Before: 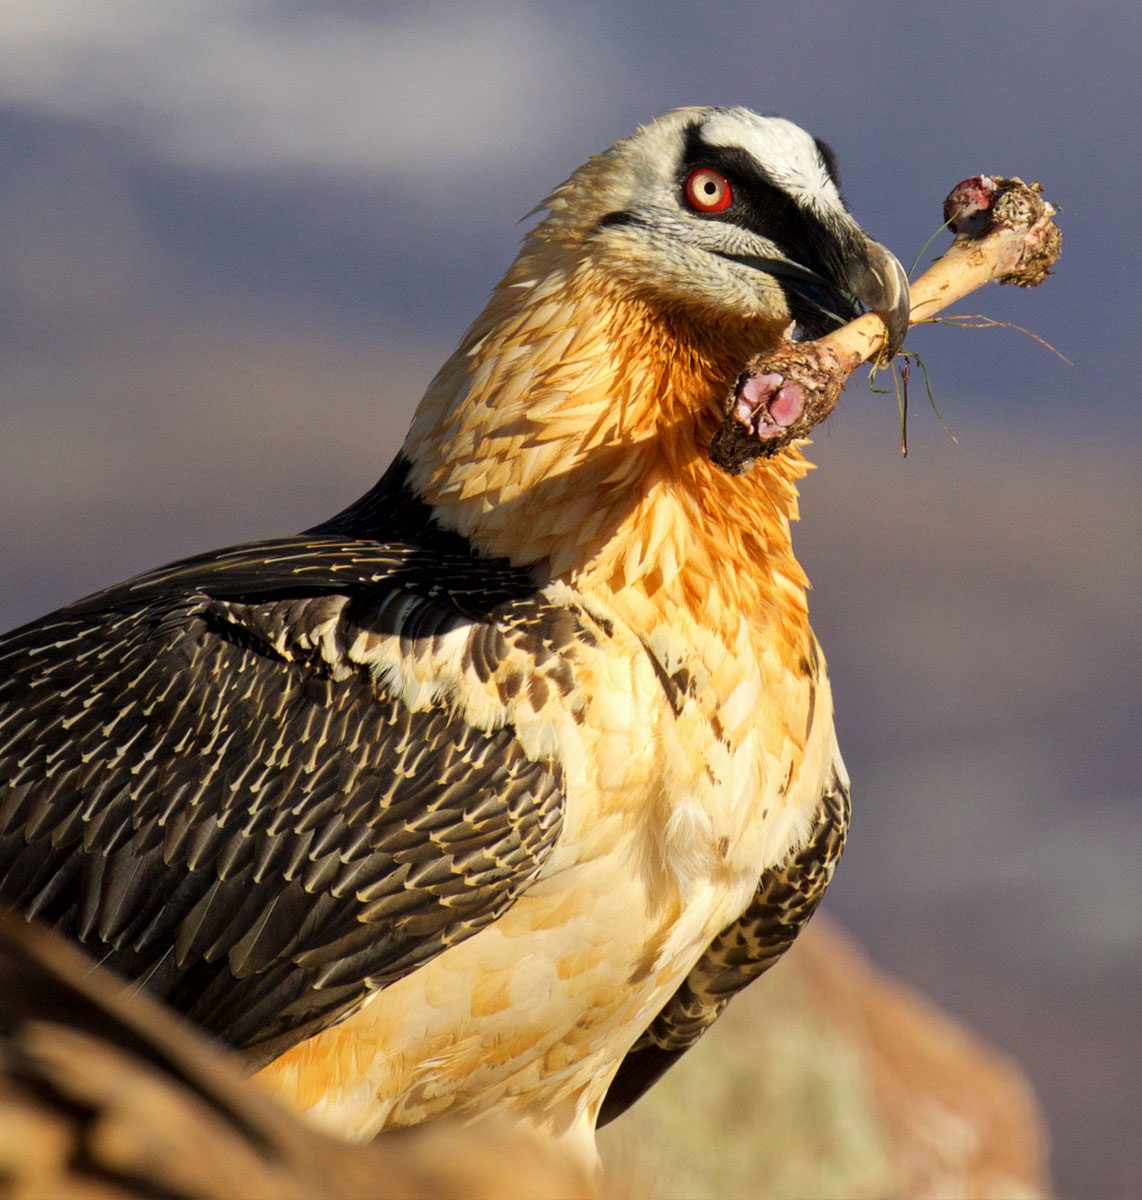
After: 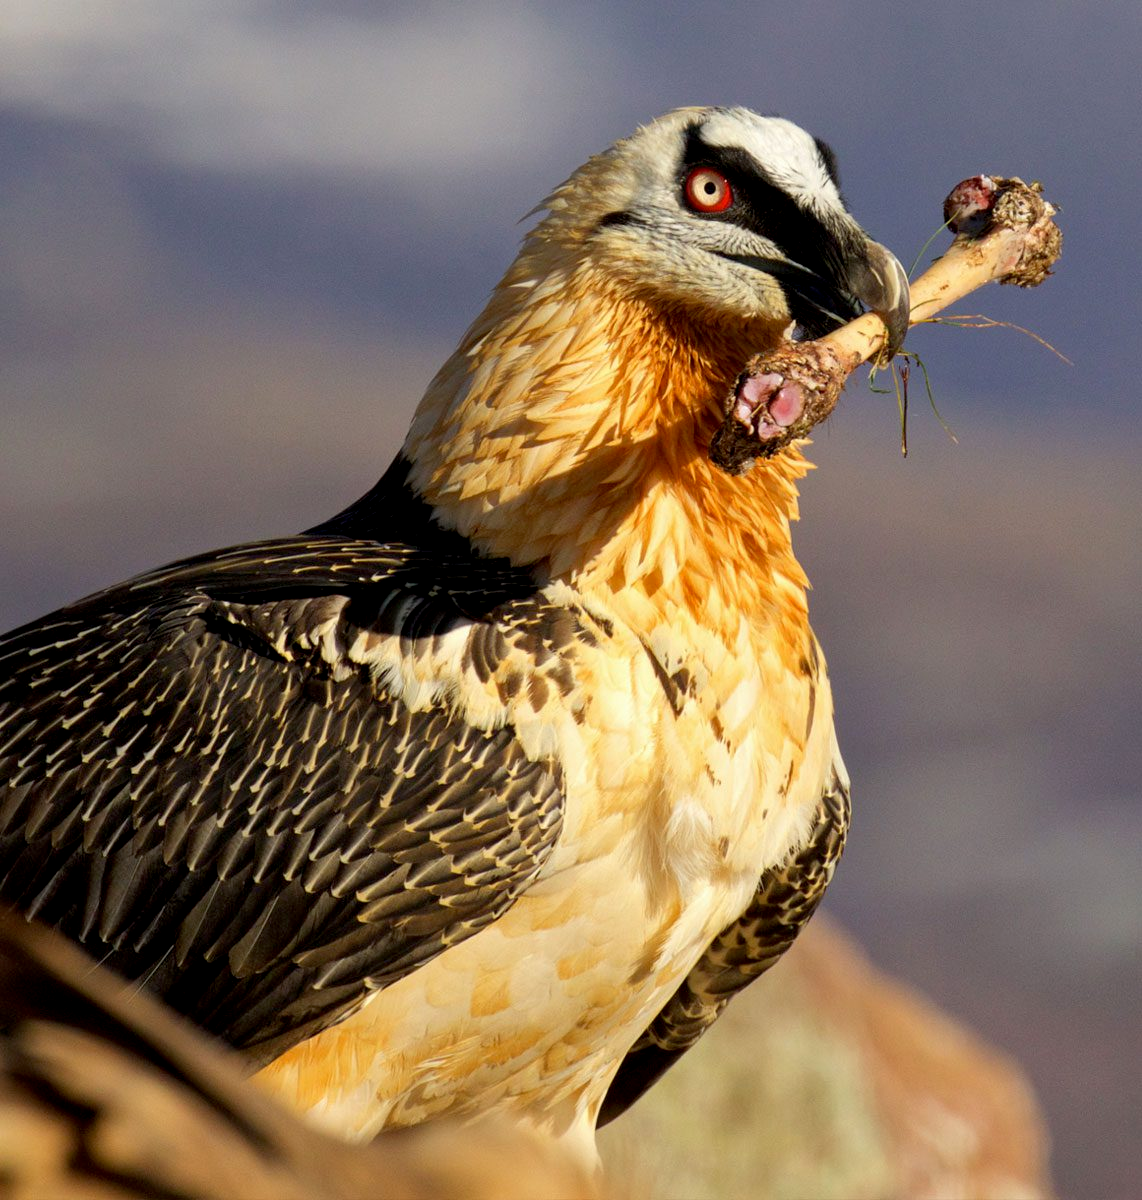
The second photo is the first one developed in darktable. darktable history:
exposure: black level correction 0.005, exposure 0.001 EV, compensate exposure bias true, compensate highlight preservation false
